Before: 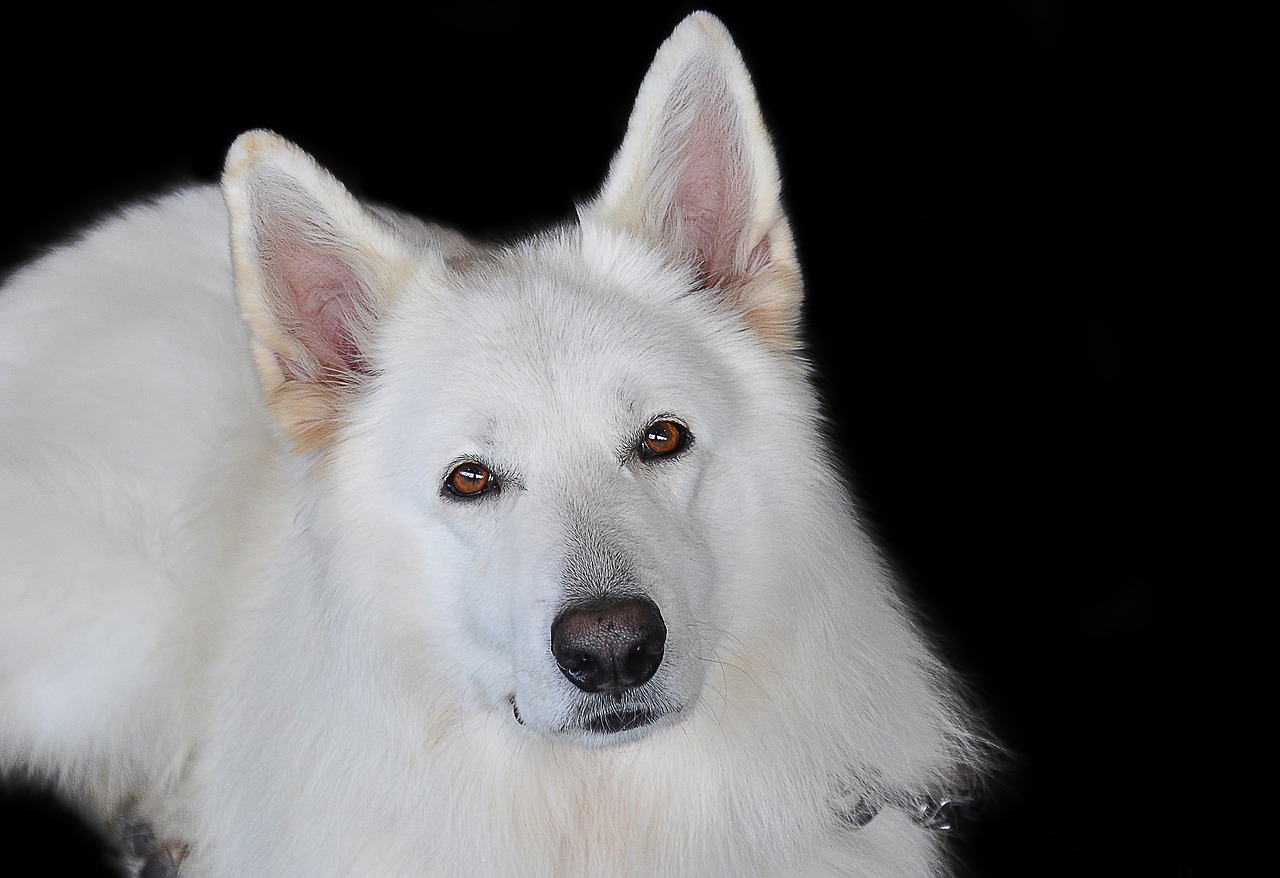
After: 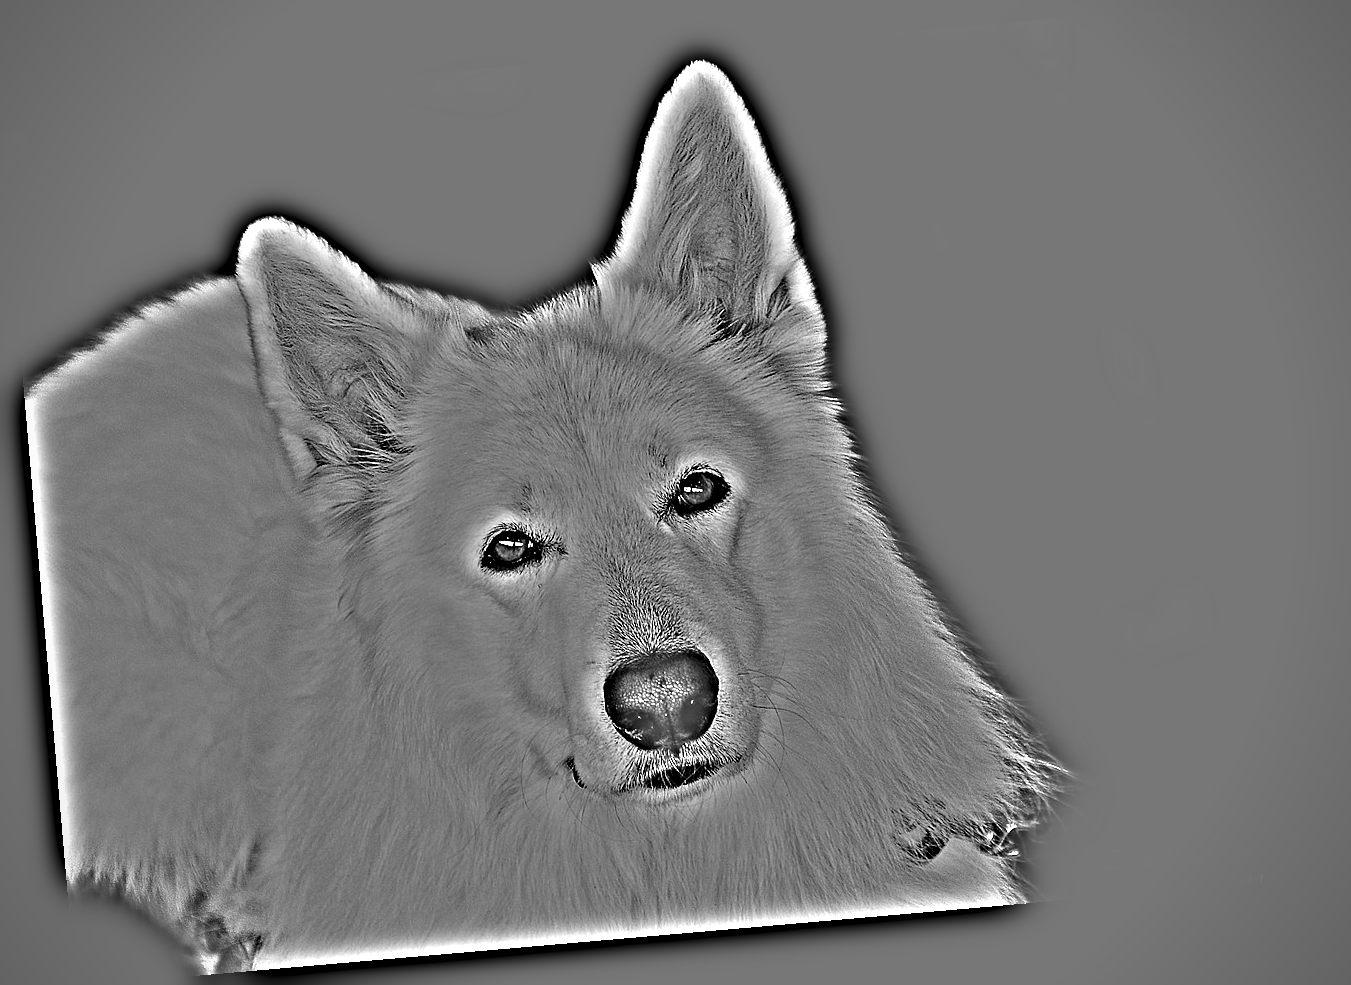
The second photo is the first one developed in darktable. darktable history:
tone equalizer: -8 EV -0.417 EV, -7 EV -0.389 EV, -6 EV -0.333 EV, -5 EV -0.222 EV, -3 EV 0.222 EV, -2 EV 0.333 EV, -1 EV 0.389 EV, +0 EV 0.417 EV, edges refinement/feathering 500, mask exposure compensation -1.57 EV, preserve details no
rotate and perspective: rotation -4.98°, automatic cropping off
highpass: on, module defaults
shadows and highlights: highlights color adjustment 0%, low approximation 0.01, soften with gaussian
vignetting: fall-off start 91.19%
